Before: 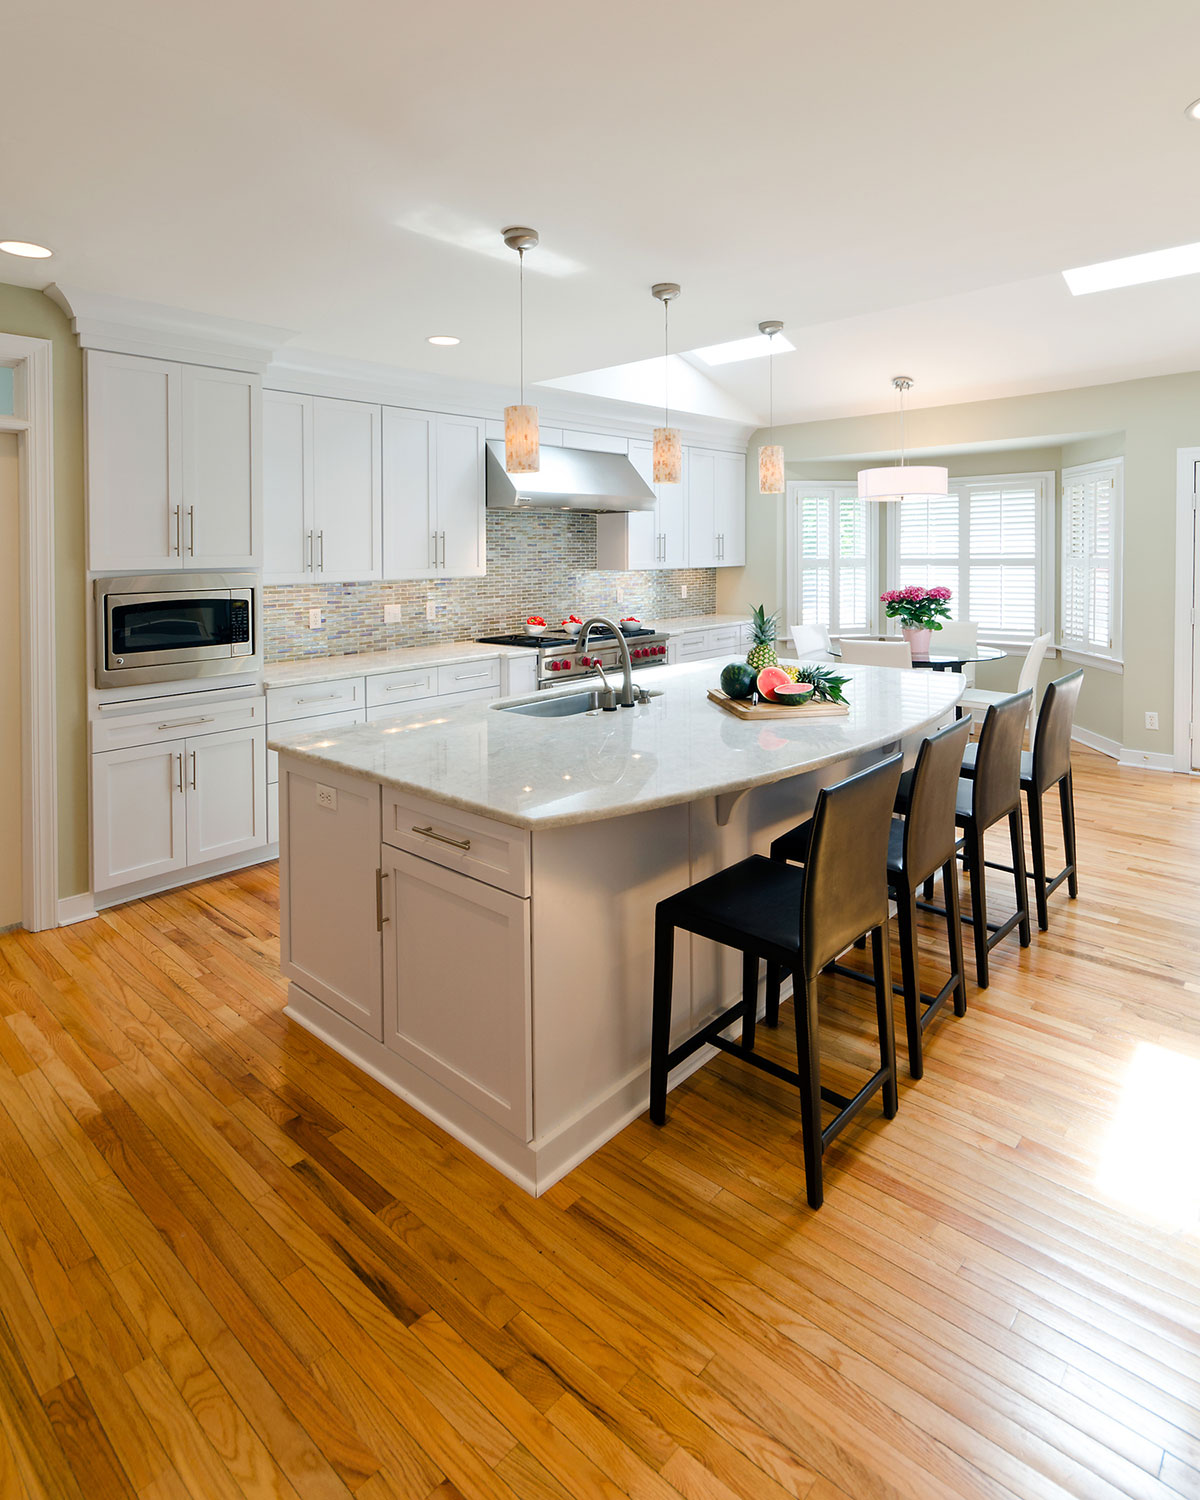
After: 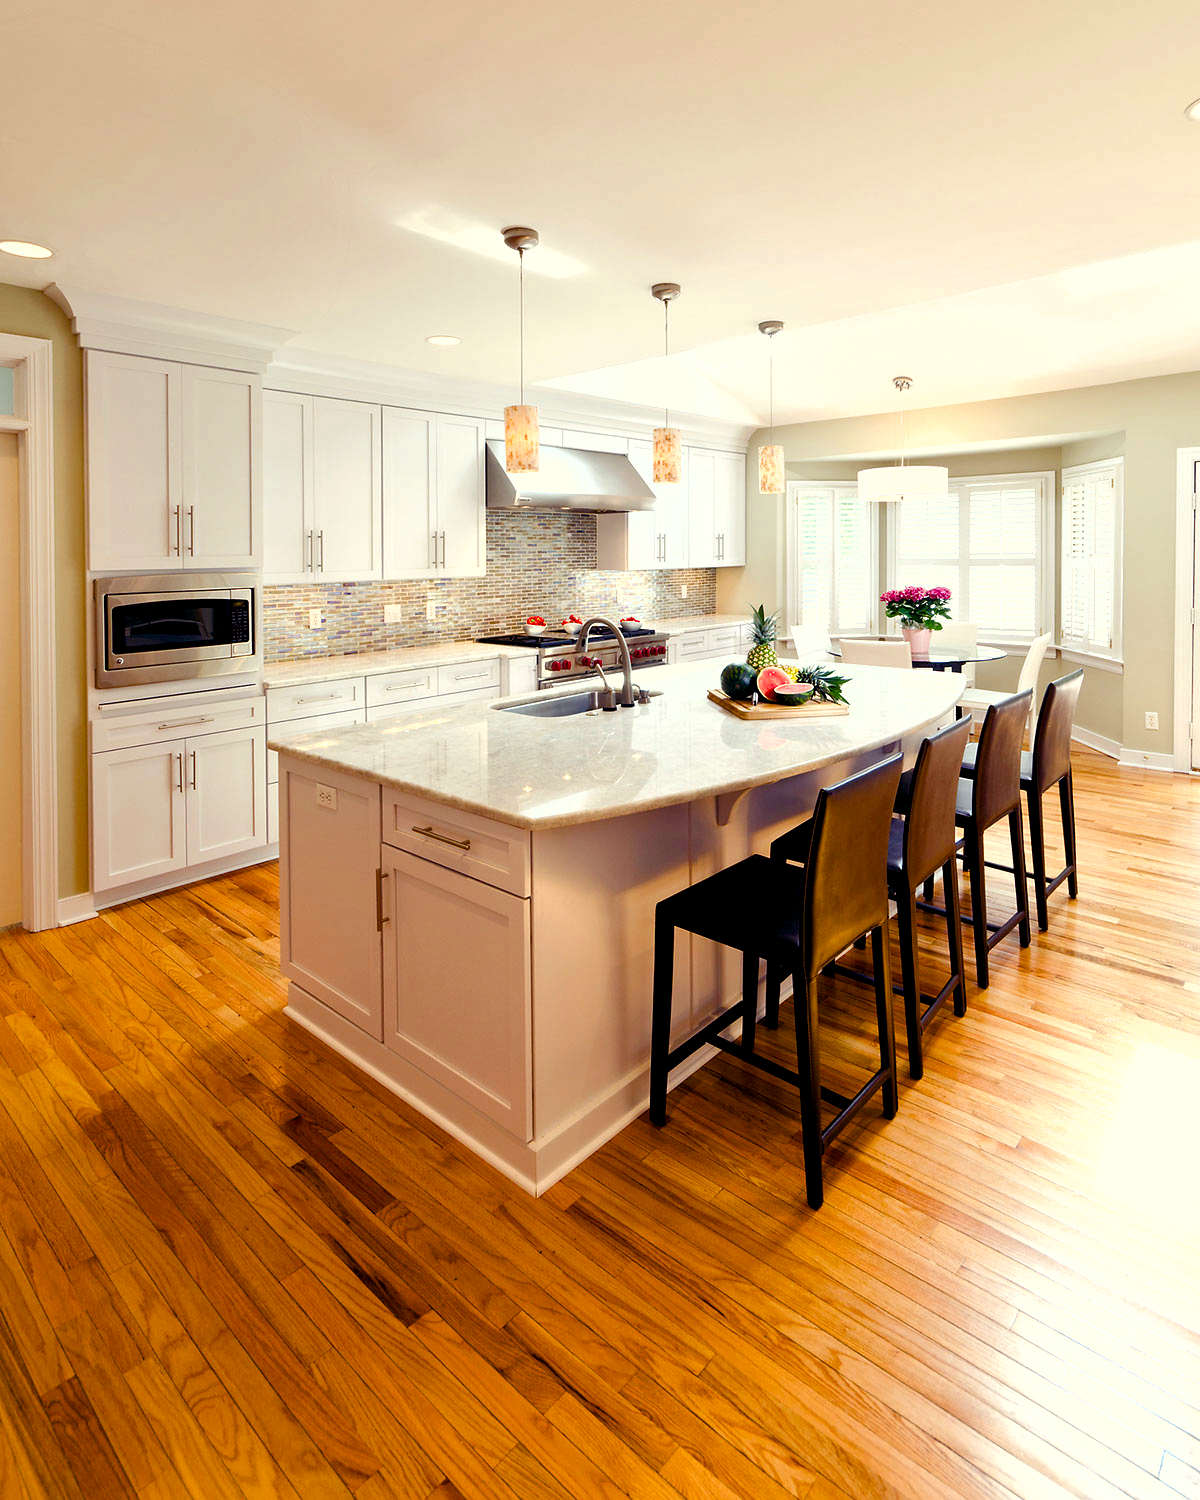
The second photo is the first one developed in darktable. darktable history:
color balance rgb: shadows lift › luminance -21.66%, shadows lift › chroma 8.98%, shadows lift › hue 283.37°, power › chroma 1.55%, power › hue 25.59°, highlights gain › luminance 6.08%, highlights gain › chroma 2.55%, highlights gain › hue 90°, global offset › luminance -0.87%, perceptual saturation grading › global saturation 27.49%, perceptual saturation grading › highlights -28.39%, perceptual saturation grading › mid-tones 15.22%, perceptual saturation grading › shadows 33.98%, perceptual brilliance grading › highlights 10%, perceptual brilliance grading › mid-tones 5%
shadows and highlights: radius 125.46, shadows 30.51, highlights -30.51, low approximation 0.01, soften with gaussian
